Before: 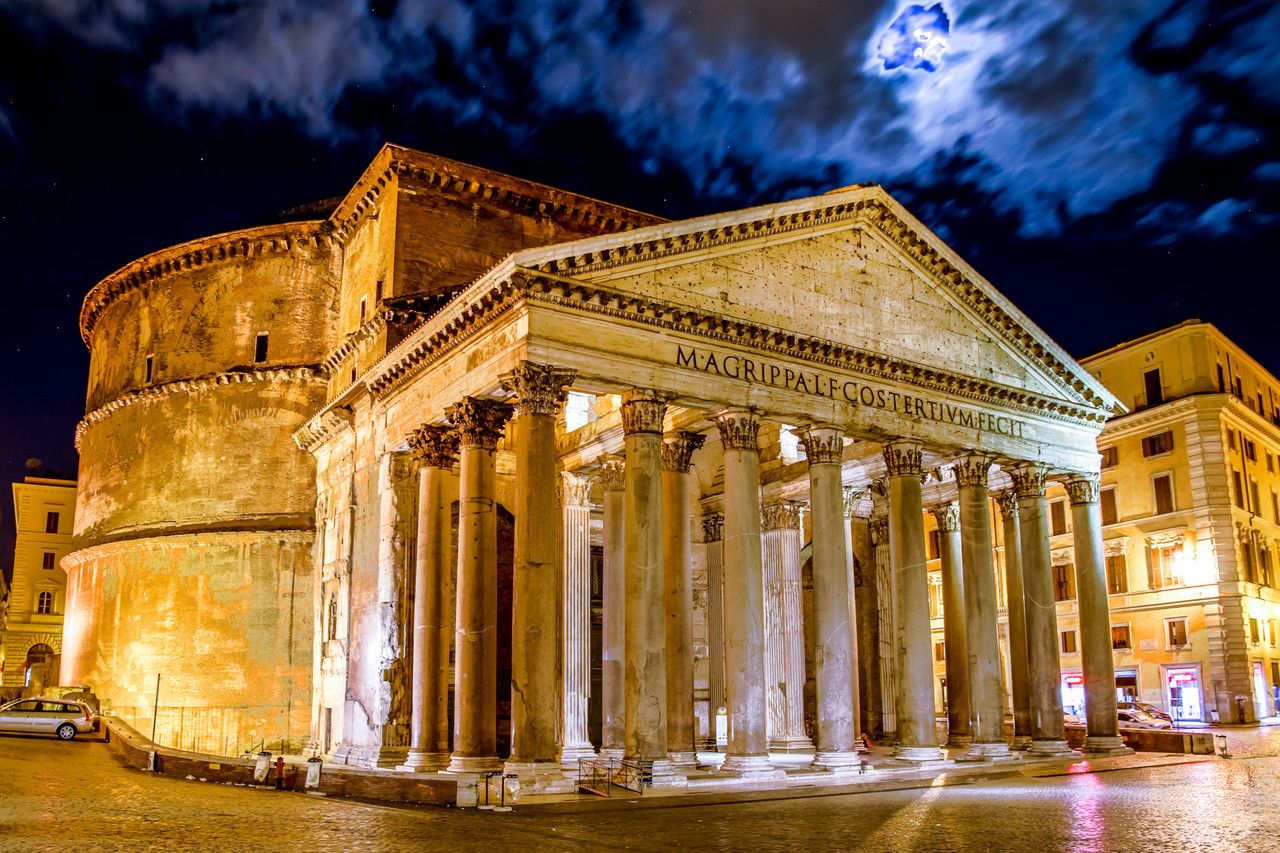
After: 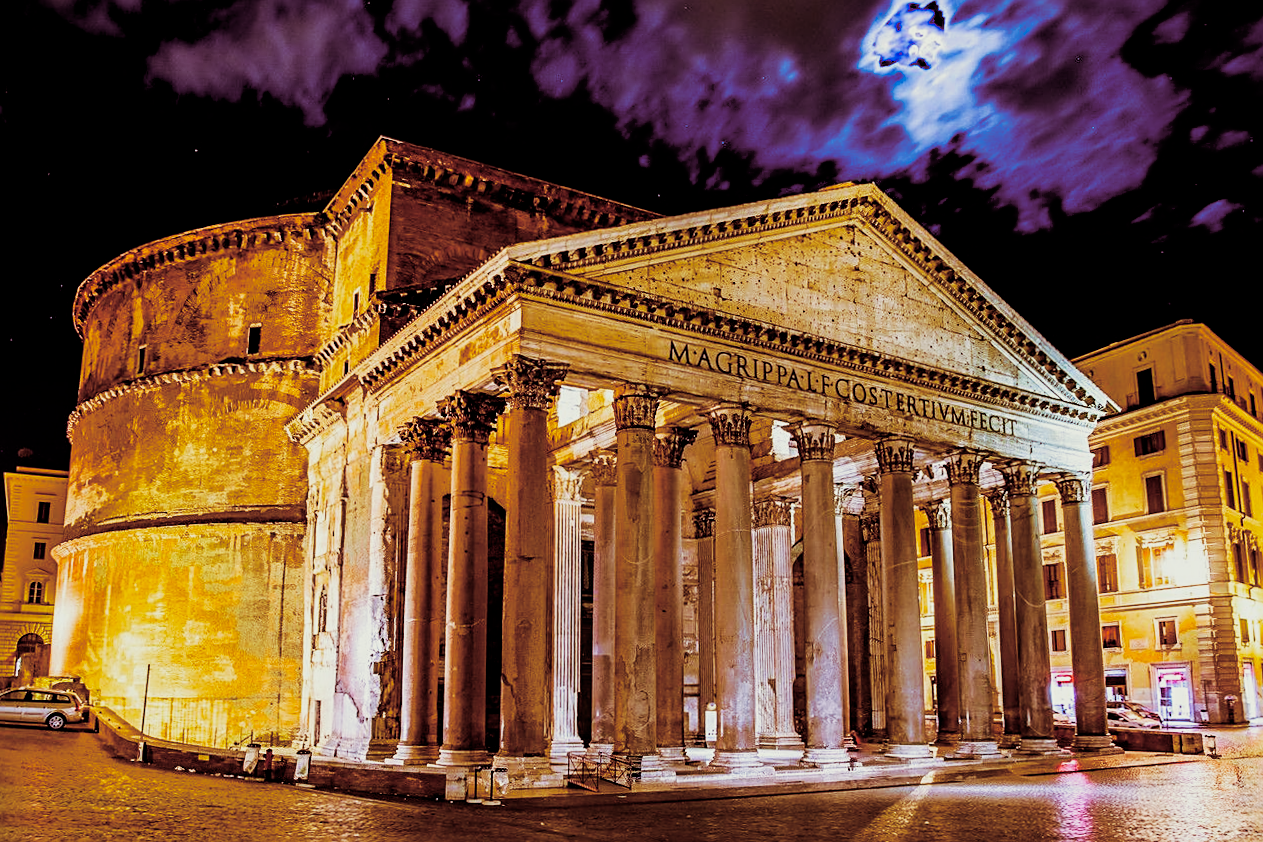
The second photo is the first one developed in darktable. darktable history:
exposure: black level correction 0.001, compensate highlight preservation false
filmic rgb: black relative exposure -16 EV, white relative exposure 5.31 EV, hardness 5.9, contrast 1.25, preserve chrominance no, color science v5 (2021)
crop and rotate: angle -0.5°
split-toning: on, module defaults
sharpen: on, module defaults
tone equalizer: on, module defaults
color balance rgb: linear chroma grading › shadows -8%, linear chroma grading › global chroma 10%, perceptual saturation grading › global saturation 2%, perceptual saturation grading › highlights -2%, perceptual saturation grading › mid-tones 4%, perceptual saturation grading › shadows 8%, perceptual brilliance grading › global brilliance 2%, perceptual brilliance grading › highlights -4%, global vibrance 16%, saturation formula JzAzBz (2021)
